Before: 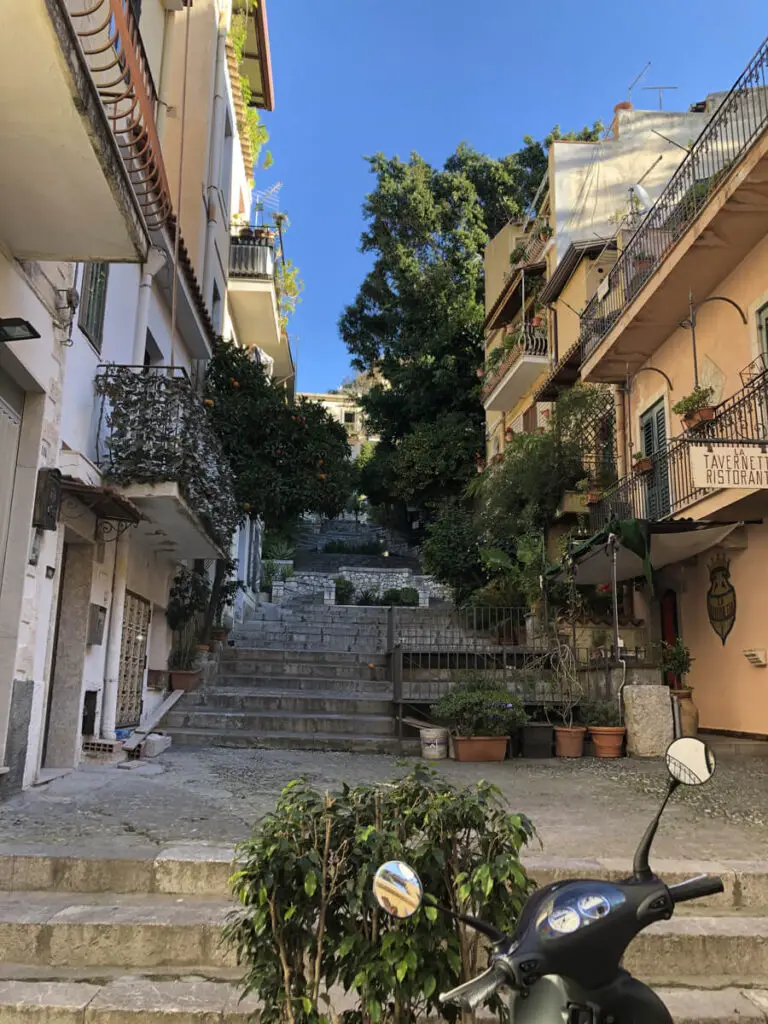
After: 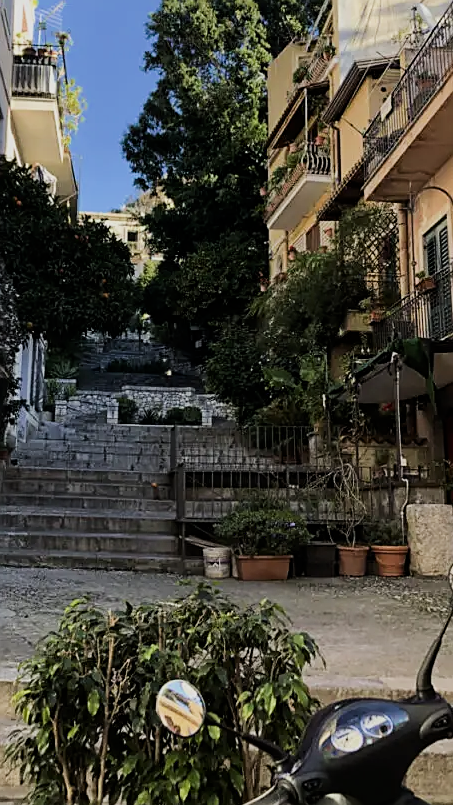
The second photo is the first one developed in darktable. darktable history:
sharpen: on, module defaults
filmic rgb: black relative exposure -7.65 EV, white relative exposure 4.56 EV, hardness 3.61, contrast 1.05
contrast brightness saturation: contrast 0.14
crop and rotate: left 28.256%, top 17.734%, right 12.656%, bottom 3.573%
